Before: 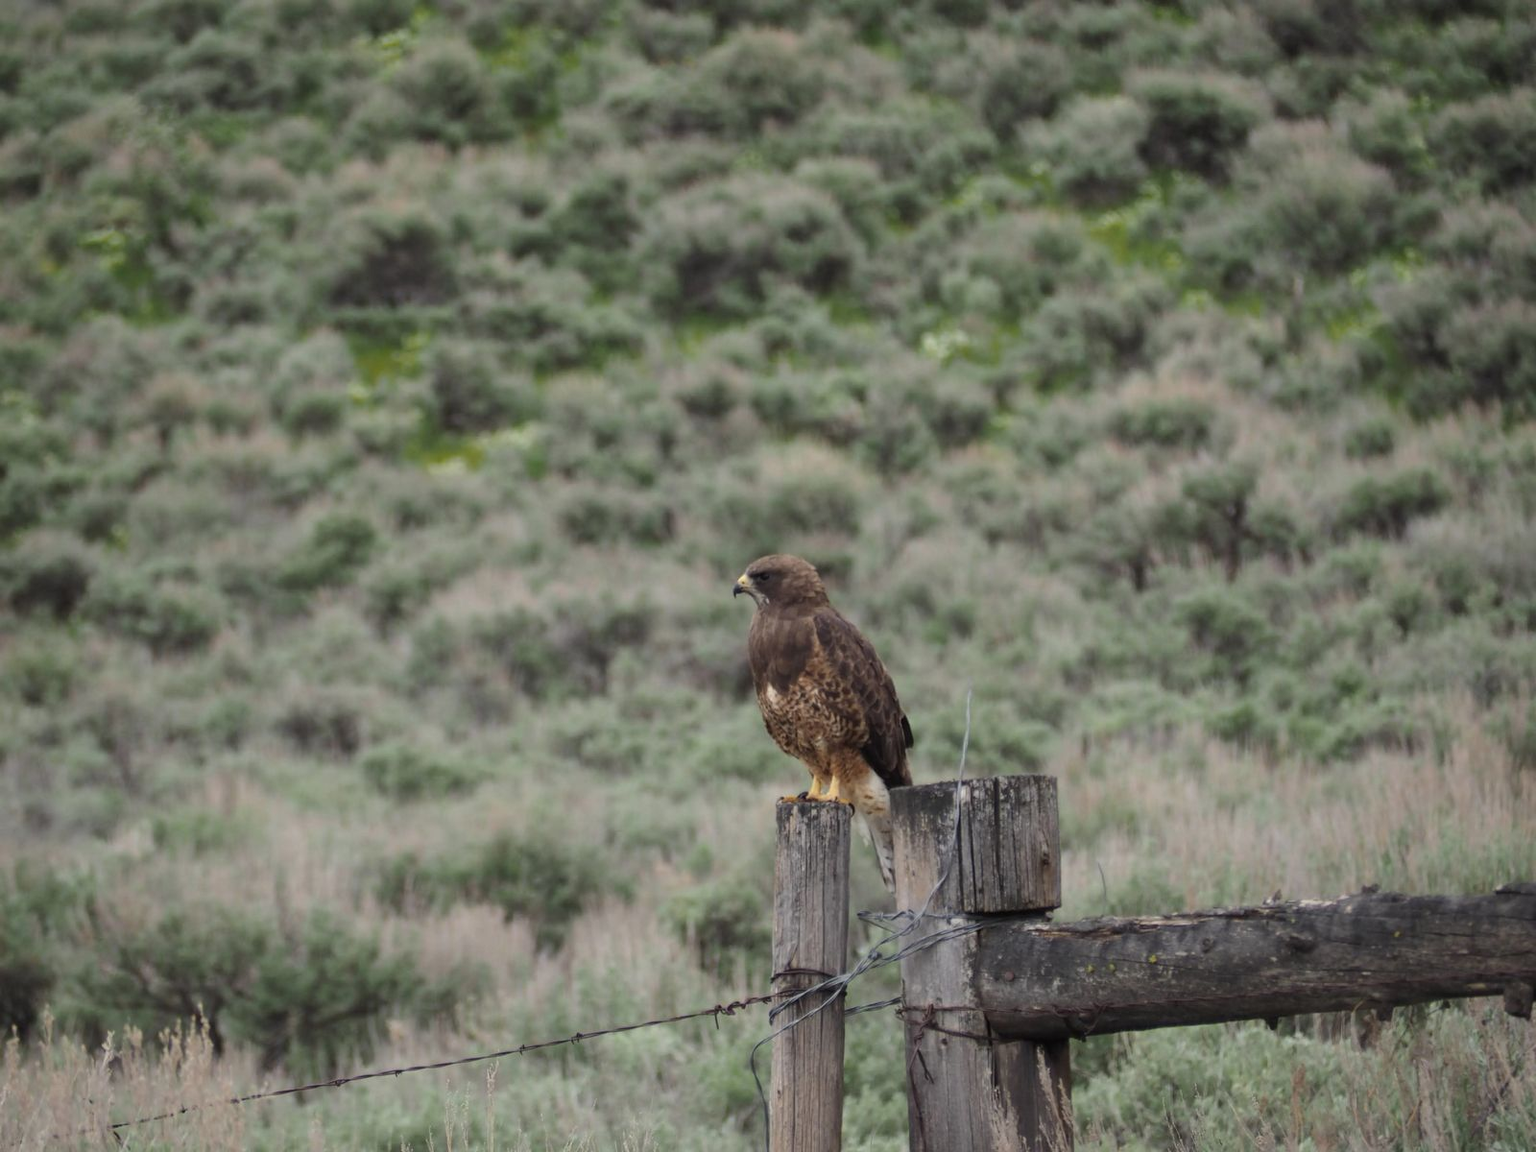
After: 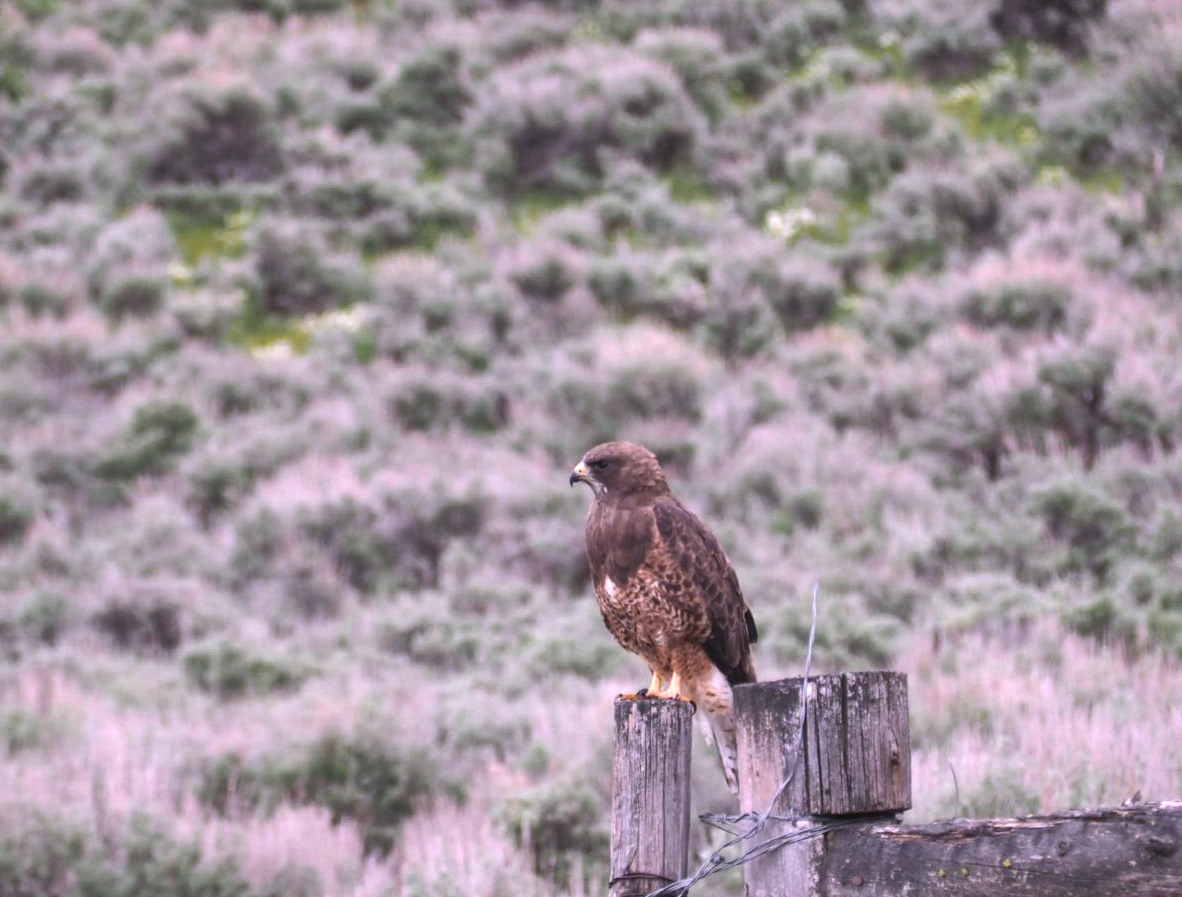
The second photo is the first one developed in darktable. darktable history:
local contrast: detail 109%
exposure: exposure 1 EV, compensate highlight preservation false
color correction: highlights a* 15.81, highlights b* -20.01
shadows and highlights: shadows 43.76, white point adjustment -1.5, soften with gaussian
crop and rotate: left 12.164%, top 11.399%, right 13.922%, bottom 13.827%
